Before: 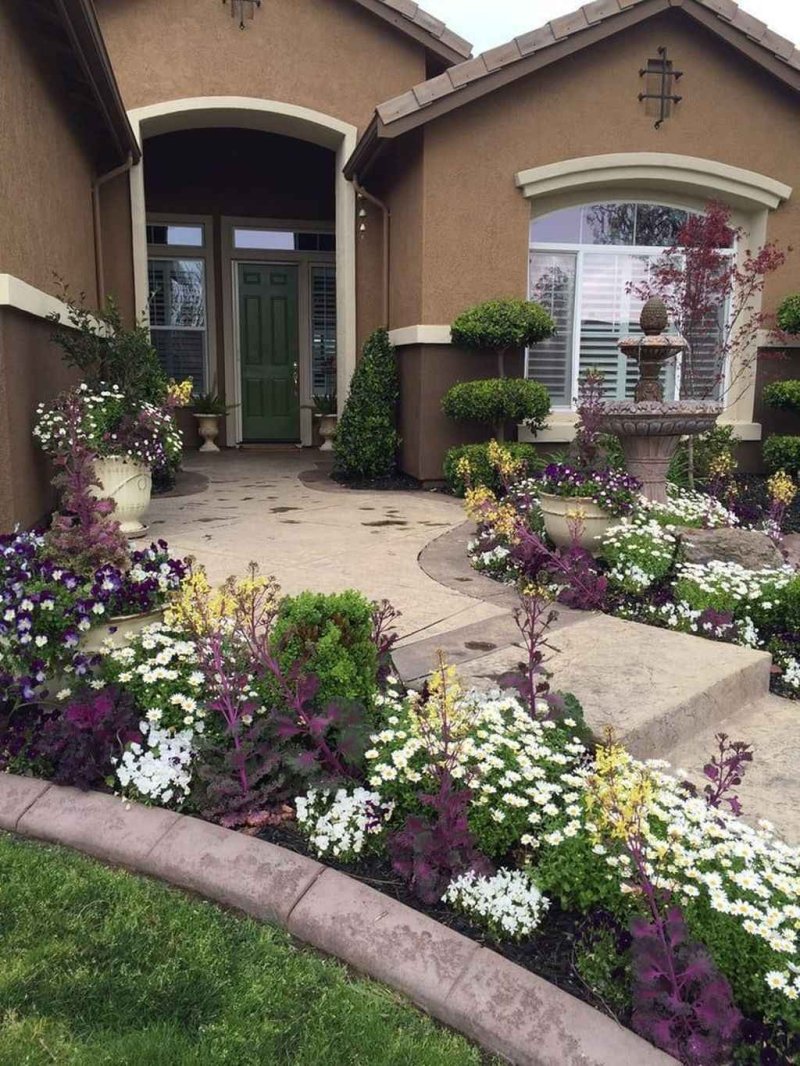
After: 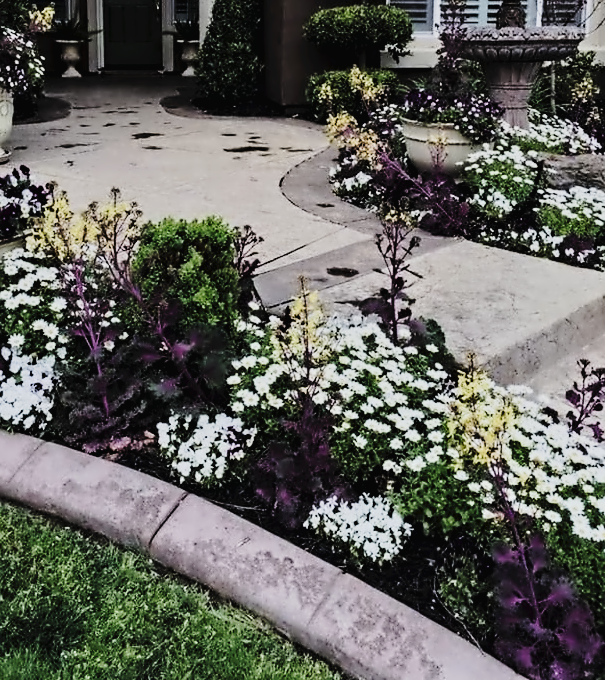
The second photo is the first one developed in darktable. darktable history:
graduated density: rotation 5.63°, offset 76.9
tone curve: curves: ch0 [(0, 0) (0.003, 0.031) (0.011, 0.041) (0.025, 0.054) (0.044, 0.06) (0.069, 0.083) (0.1, 0.108) (0.136, 0.135) (0.177, 0.179) (0.224, 0.231) (0.277, 0.294) (0.335, 0.378) (0.399, 0.463) (0.468, 0.552) (0.543, 0.627) (0.623, 0.694) (0.709, 0.776) (0.801, 0.849) (0.898, 0.905) (1, 1)], preserve colors none
contrast equalizer: octaves 7, y [[0.5, 0.542, 0.583, 0.625, 0.667, 0.708], [0.5 ×6], [0.5 ×6], [0, 0.033, 0.067, 0.1, 0.133, 0.167], [0, 0.05, 0.1, 0.15, 0.2, 0.25]]
crop and rotate: left 17.299%, top 35.115%, right 7.015%, bottom 1.024%
filmic rgb: black relative exposure -5 EV, hardness 2.88, contrast 1.3, highlights saturation mix -30%
tone equalizer: on, module defaults
white balance: red 0.954, blue 1.079
